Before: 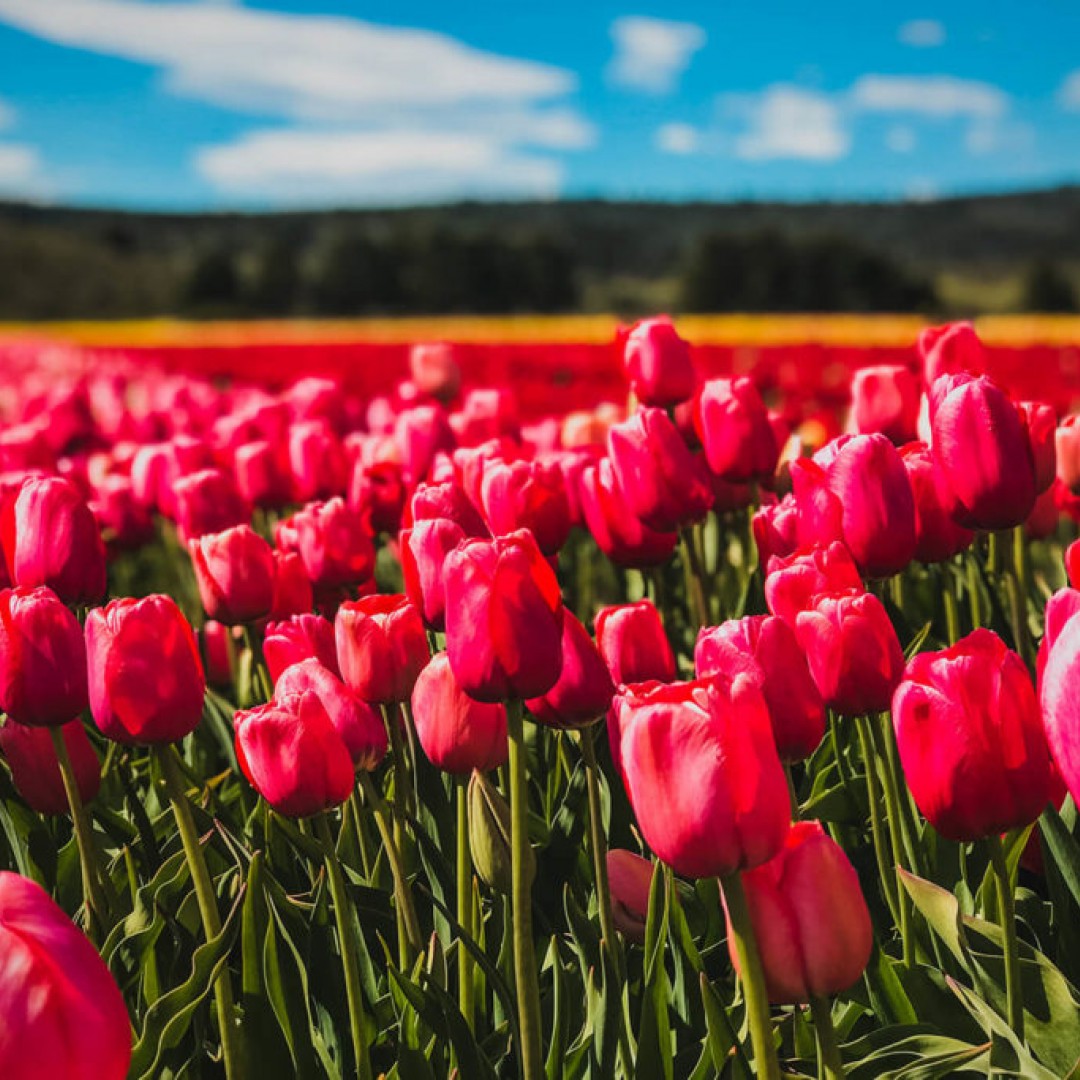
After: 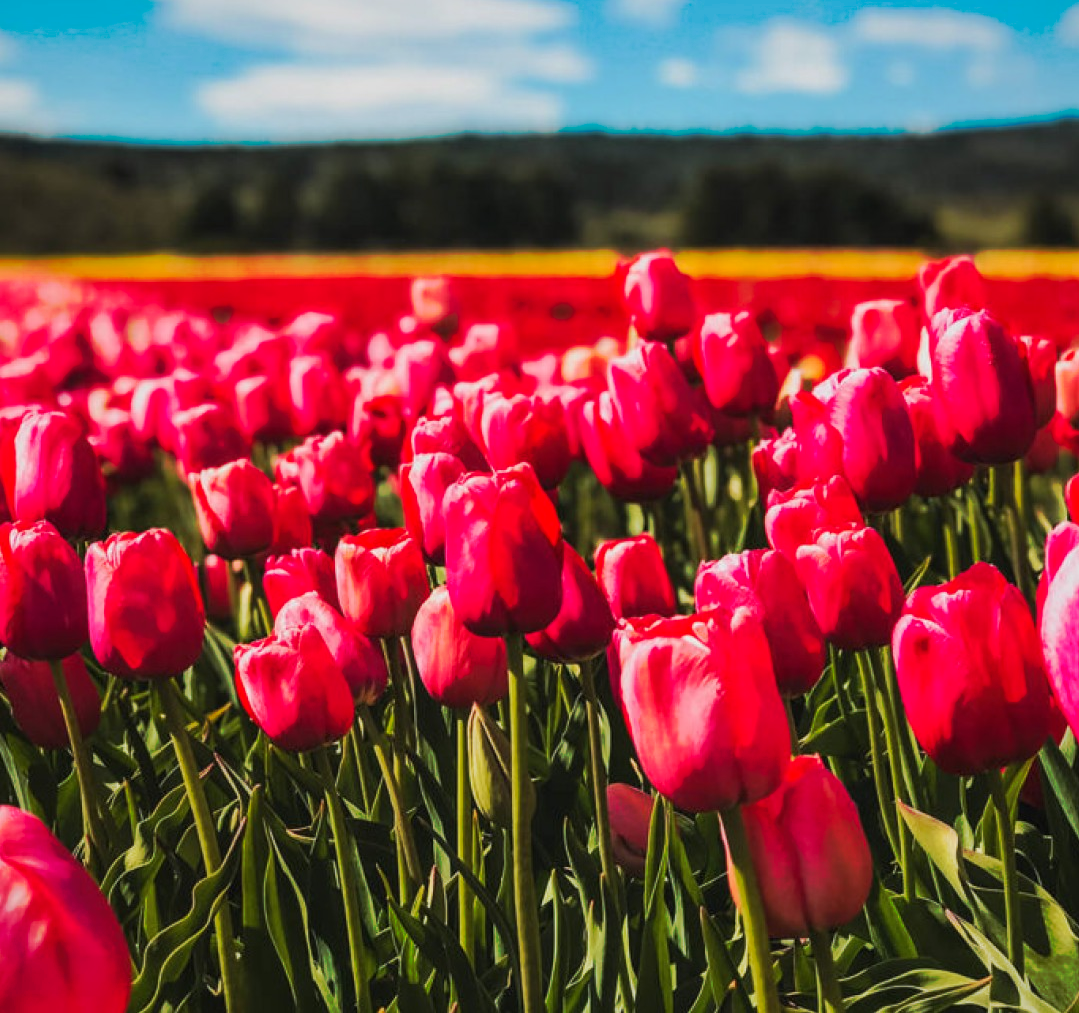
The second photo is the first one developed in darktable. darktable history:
crop and rotate: top 6.2%
tone curve: curves: ch0 [(0, 0) (0.003, 0.003) (0.011, 0.011) (0.025, 0.024) (0.044, 0.044) (0.069, 0.068) (0.1, 0.098) (0.136, 0.133) (0.177, 0.174) (0.224, 0.22) (0.277, 0.272) (0.335, 0.329) (0.399, 0.392) (0.468, 0.46) (0.543, 0.607) (0.623, 0.676) (0.709, 0.75) (0.801, 0.828) (0.898, 0.912) (1, 1)], preserve colors none
